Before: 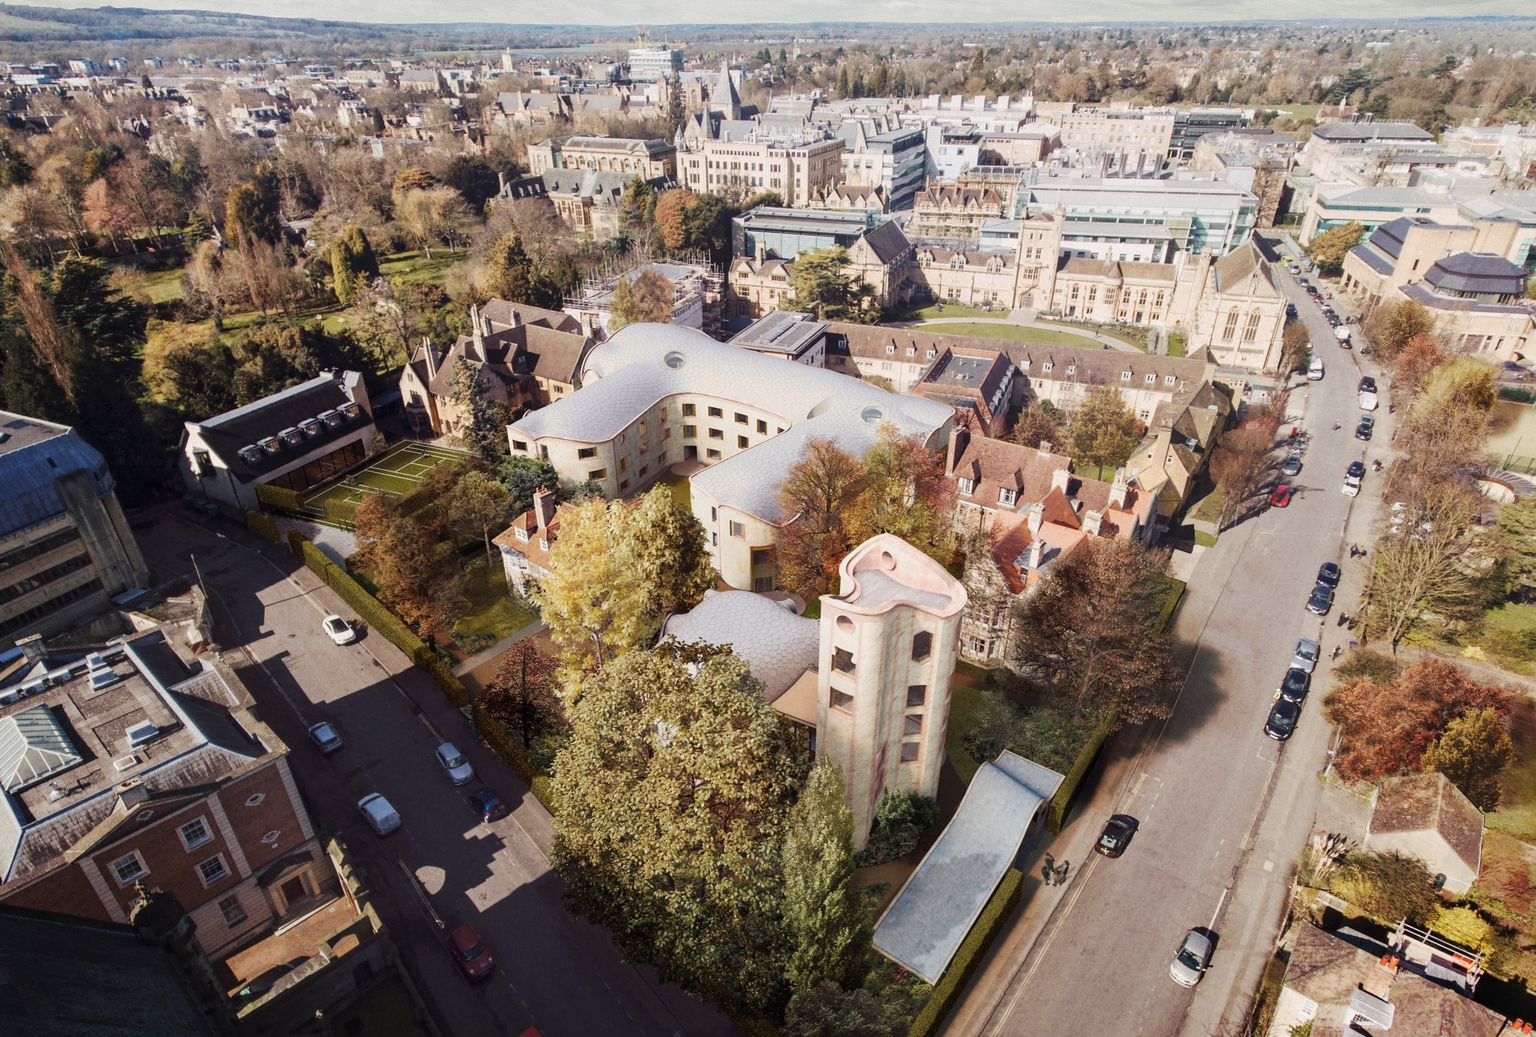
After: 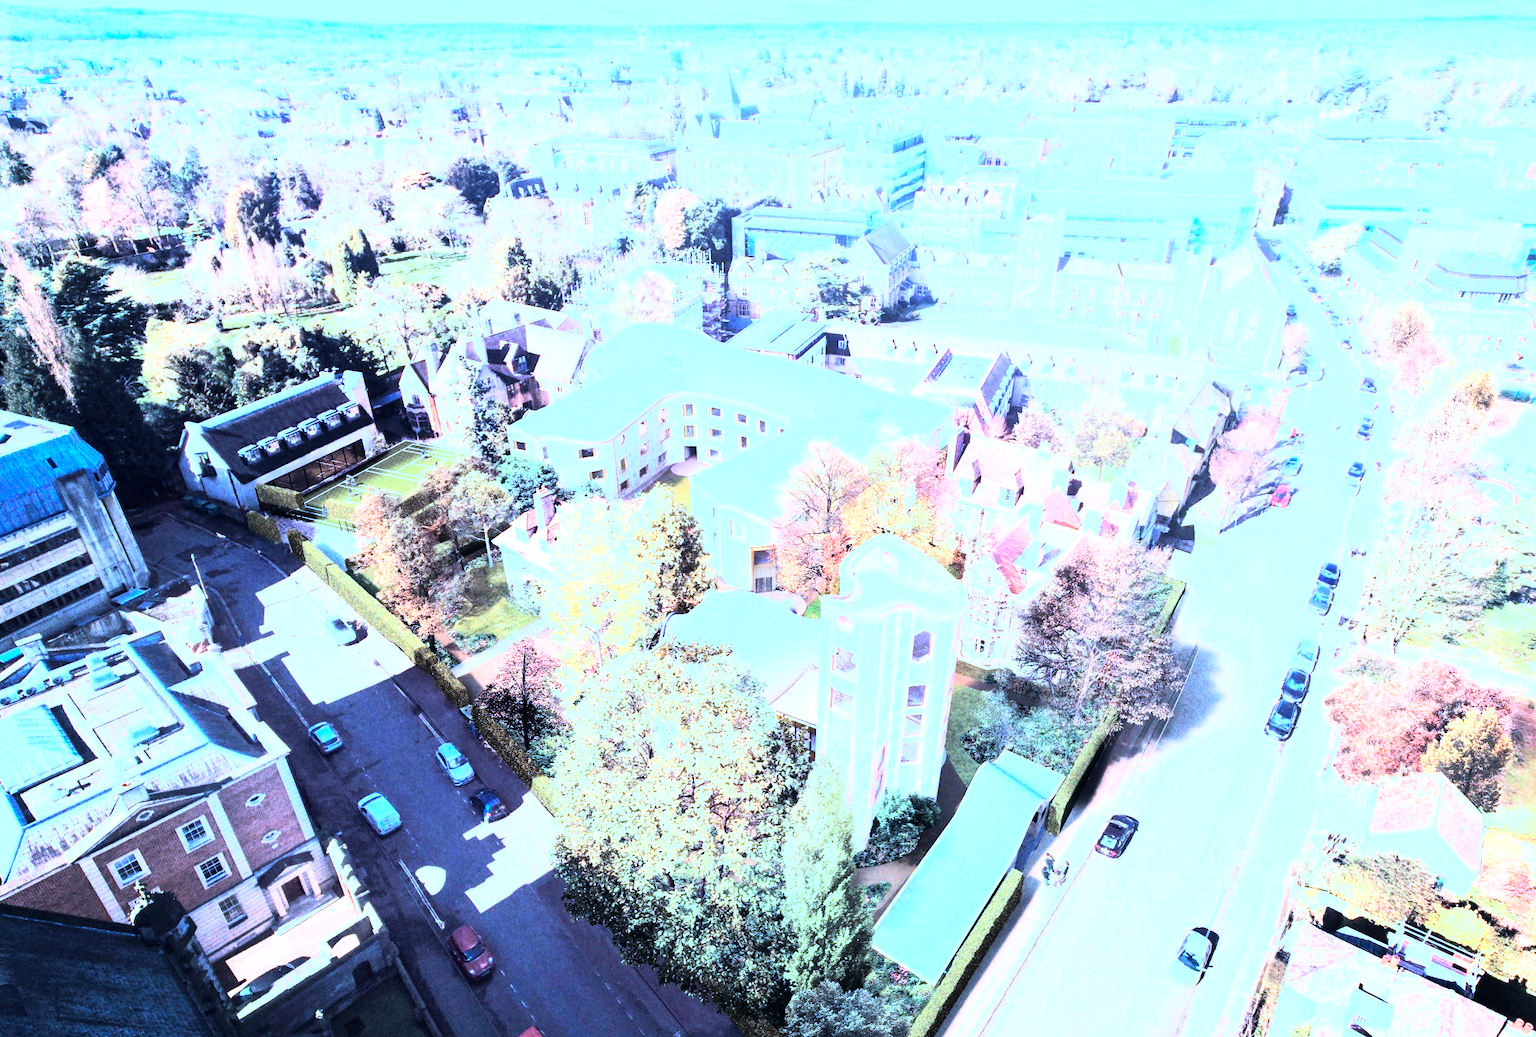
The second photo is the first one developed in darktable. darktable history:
exposure: exposure 2 EV, compensate exposure bias true, compensate highlight preservation false
color calibration: illuminant as shot in camera, x 0.442, y 0.413, temperature 2903.13 K
color balance: contrast -0.5%
rgb curve: curves: ch0 [(0, 0) (0.21, 0.15) (0.24, 0.21) (0.5, 0.75) (0.75, 0.96) (0.89, 0.99) (1, 1)]; ch1 [(0, 0.02) (0.21, 0.13) (0.25, 0.2) (0.5, 0.67) (0.75, 0.9) (0.89, 0.97) (1, 1)]; ch2 [(0, 0.02) (0.21, 0.13) (0.25, 0.2) (0.5, 0.67) (0.75, 0.9) (0.89, 0.97) (1, 1)], compensate middle gray true
